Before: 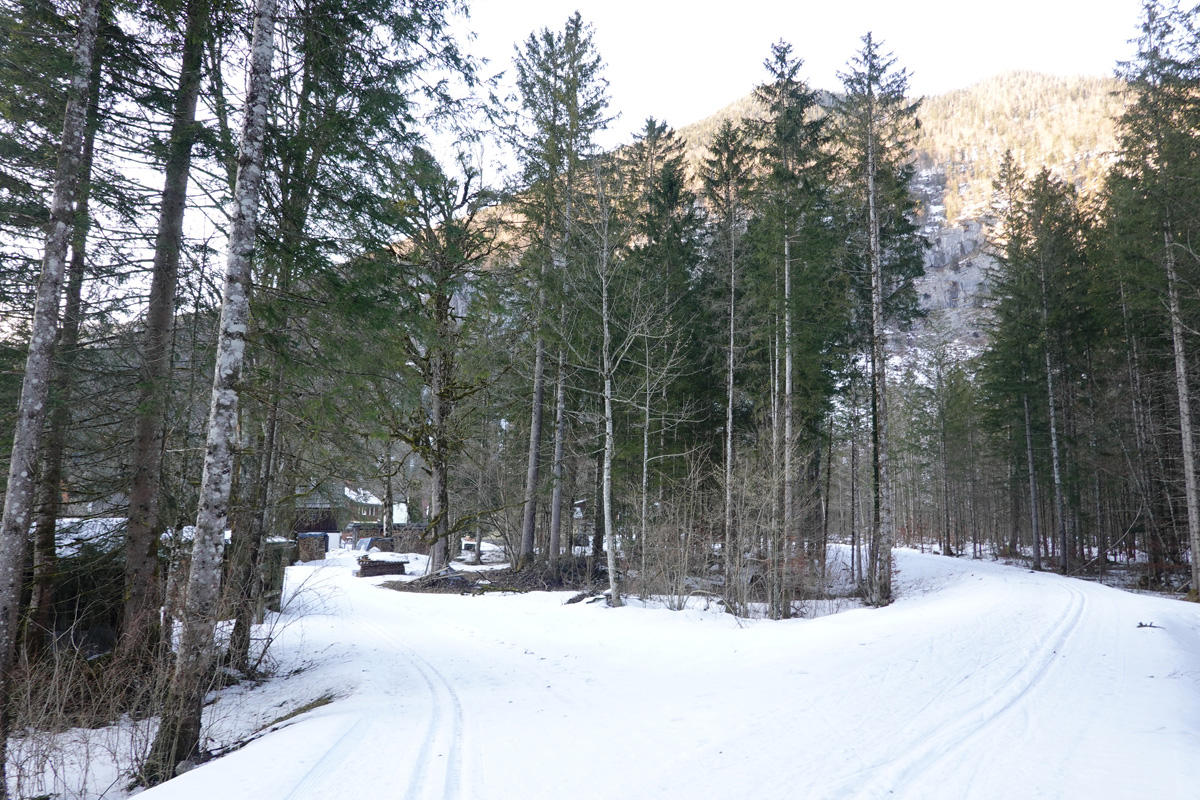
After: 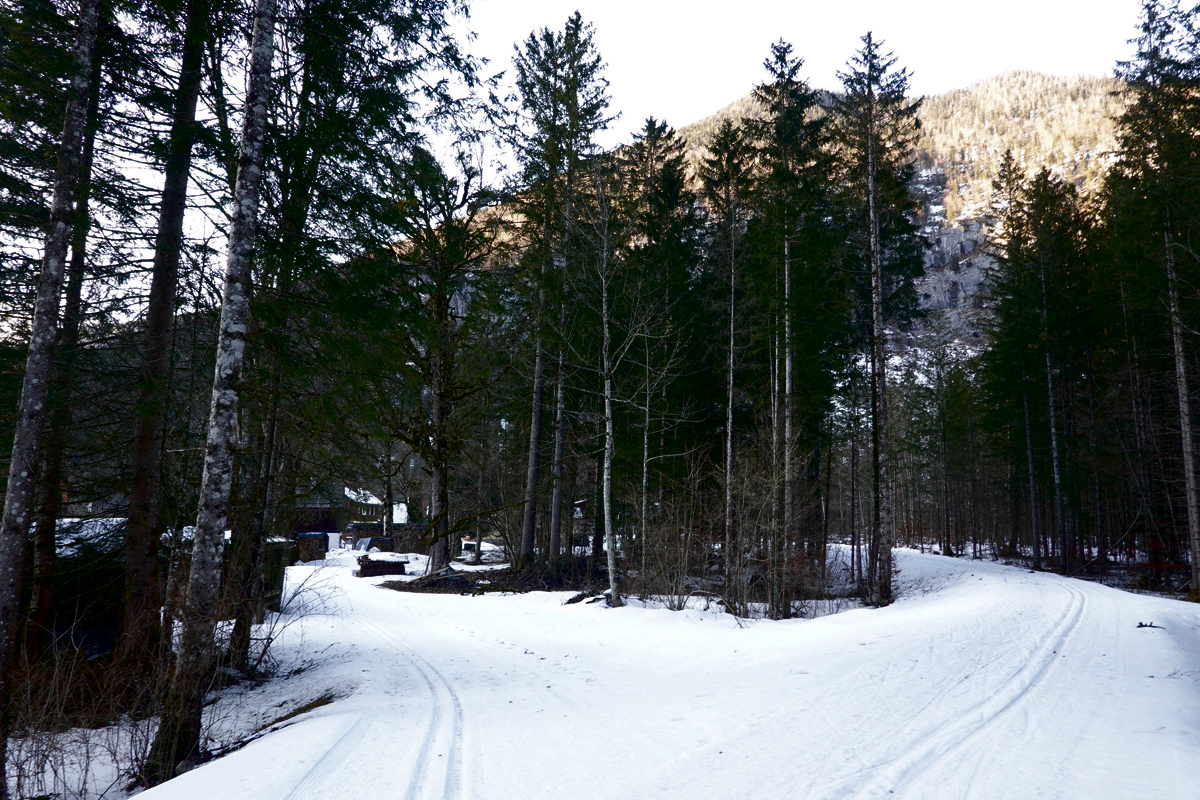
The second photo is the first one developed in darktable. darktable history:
contrast brightness saturation: contrast 0.088, brightness -0.587, saturation 0.169
